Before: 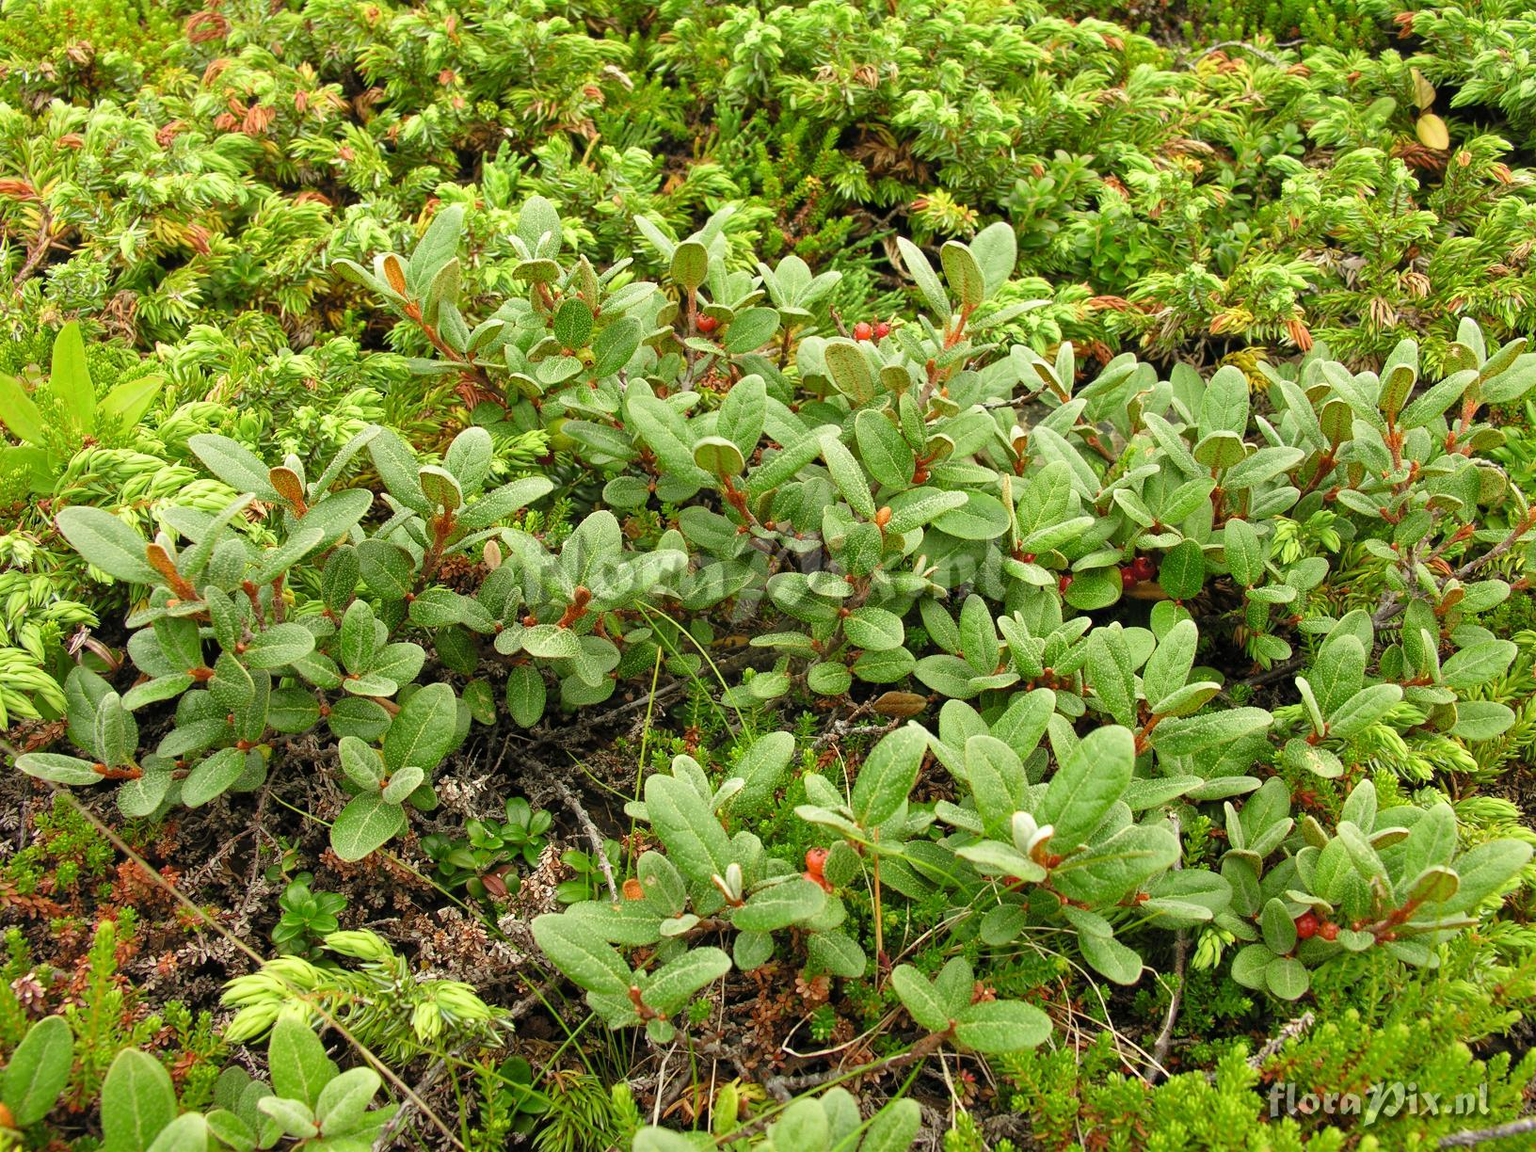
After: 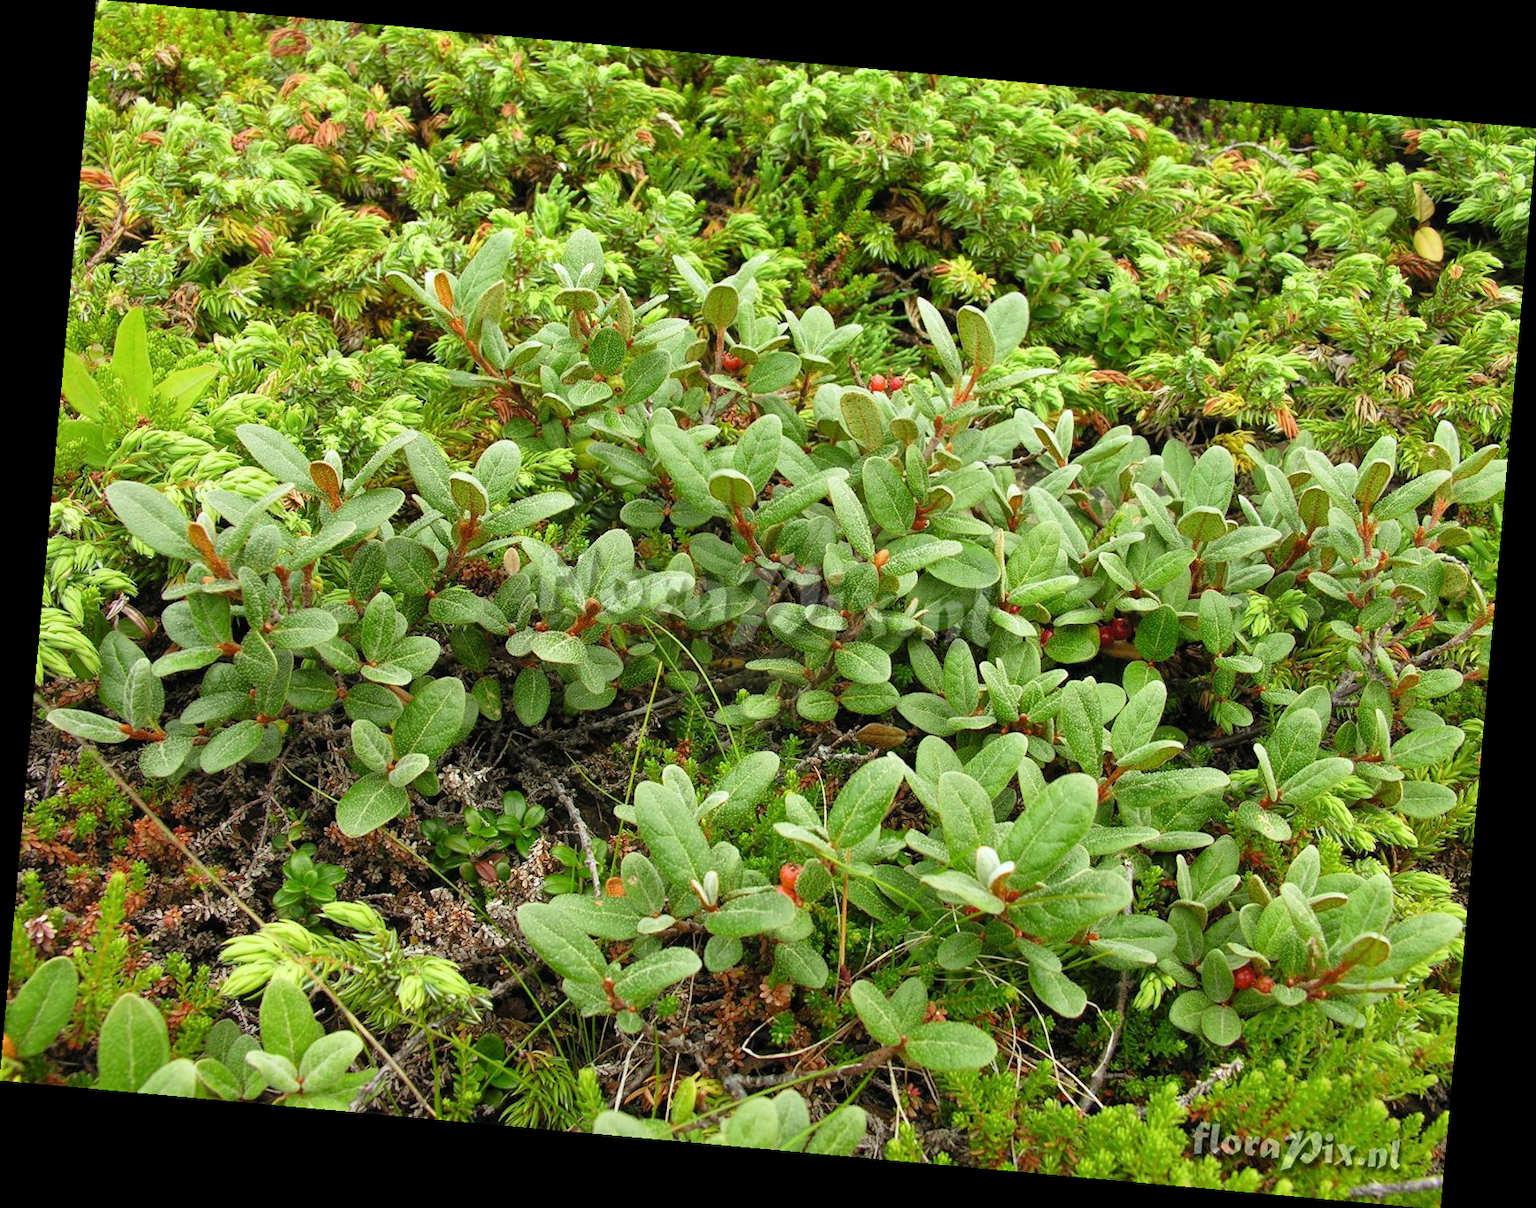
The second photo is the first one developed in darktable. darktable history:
contrast brightness saturation: contrast 0.07
white balance: red 0.967, blue 1.049
rotate and perspective: rotation 5.12°, automatic cropping off
